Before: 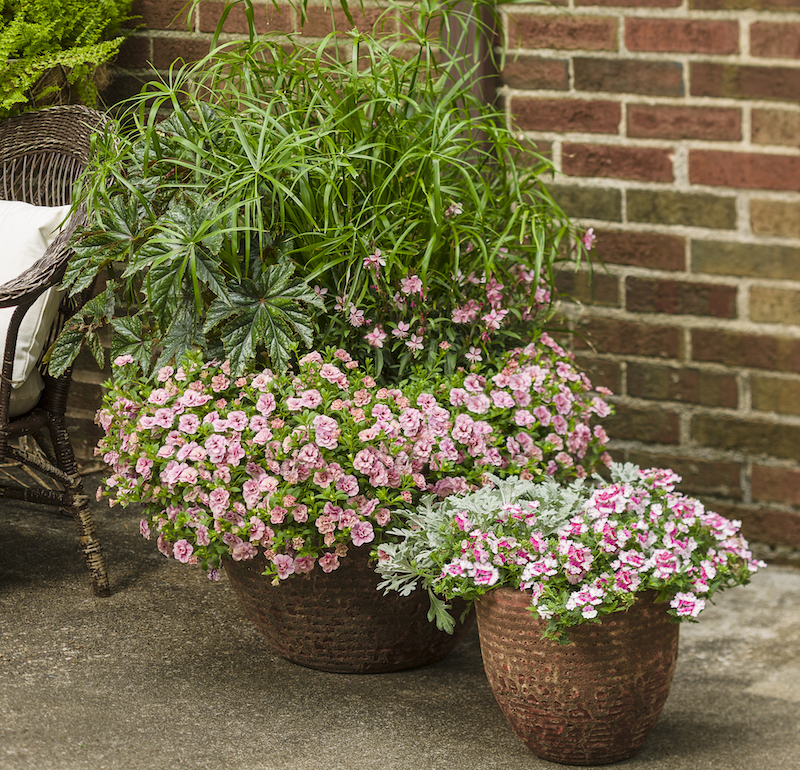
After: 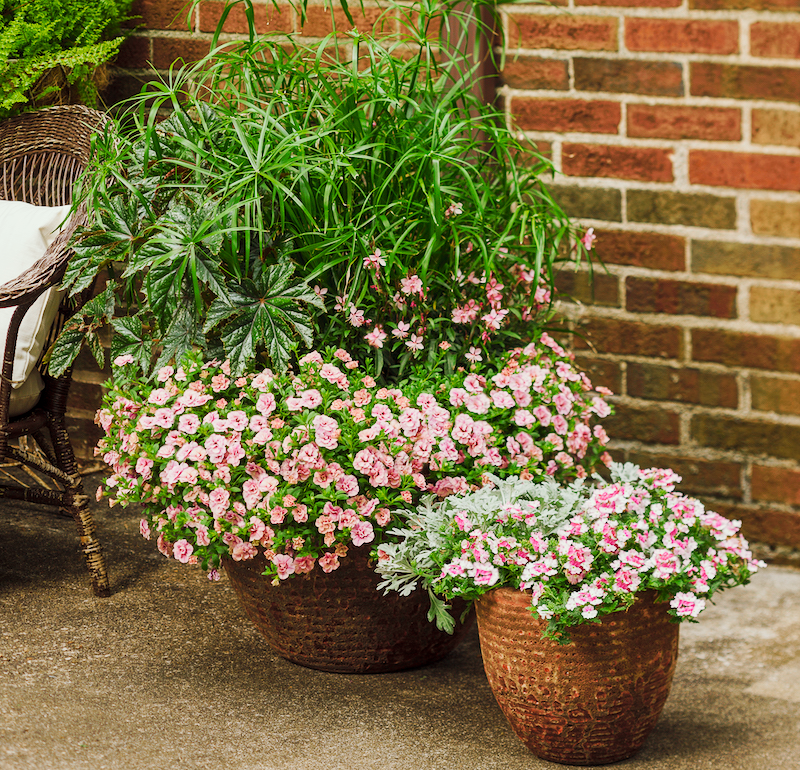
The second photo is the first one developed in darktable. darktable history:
tone curve: curves: ch0 [(0, 0) (0.003, 0.003) (0.011, 0.011) (0.025, 0.024) (0.044, 0.043) (0.069, 0.067) (0.1, 0.096) (0.136, 0.131) (0.177, 0.171) (0.224, 0.216) (0.277, 0.267) (0.335, 0.323) (0.399, 0.384) (0.468, 0.45) (0.543, 0.549) (0.623, 0.628) (0.709, 0.713) (0.801, 0.803) (0.898, 0.899) (1, 1)], preserve colors none
color look up table: target L [93.09, 91.83, 89.9, 86.81, 73.02, 72.09, 69.53, 60.84, 62.51, 52.19, 32.28, 25.97, 3.732, 200, 86.59, 75.9, 73.67, 63.85, 66.19, 51.56, 49.94, 43.53, 43.07, 33.72, 36.7, 13.75, 94.6, 88.25, 71.22, 77.01, 66.89, 67.77, 67.88, 59.98, 56.37, 48.08, 46.62, 46.37, 36.33, 33.76, 11.19, 6.976, 6.14, 92.57, 77.97, 75.31, 67.12, 44.9, 45.03], target a [-9.657, -24.78, -32.08, -52.68, -21.43, -67.05, -32.6, -34.02, -2.94, -51.92, -35.67, -9.406, -4.489, 0, 10.67, 6.449, 40.29, 53.81, 54.56, 41.06, 12.25, 15.96, 67.71, 13.69, 61.03, 30.66, 0.693, 16.48, 18.89, 38.33, 68.51, 25.51, 17.18, 8.573, 77.23, 73.05, 38.12, 59.85, 47.78, 32.6, 27.63, 24.94, 0.419, -20.86, -1.486, -4.296, -24.09, -0.829, -29.94], target b [23.59, 49.09, 17.96, 26.9, 72.36, 67.3, 7.374, 42.27, 21.84, 53.05, 31.42, 33.15, 2.181, 0, 19.66, 76.61, 5.489, 72.41, 22.57, 60.25, 55.75, 39.48, 54.9, 8.184, 17.87, 19.06, 0.248, -10.5, 0.655, -29, -35.03, -19.48, -43.25, -13.81, -14.22, -29.94, -23.5, -51.88, 1.064, -60.63, -35.66, 1.002, -13.89, -7.415, -27.18, -1.507, -25.26, -41.67, -3.305], num patches 49
